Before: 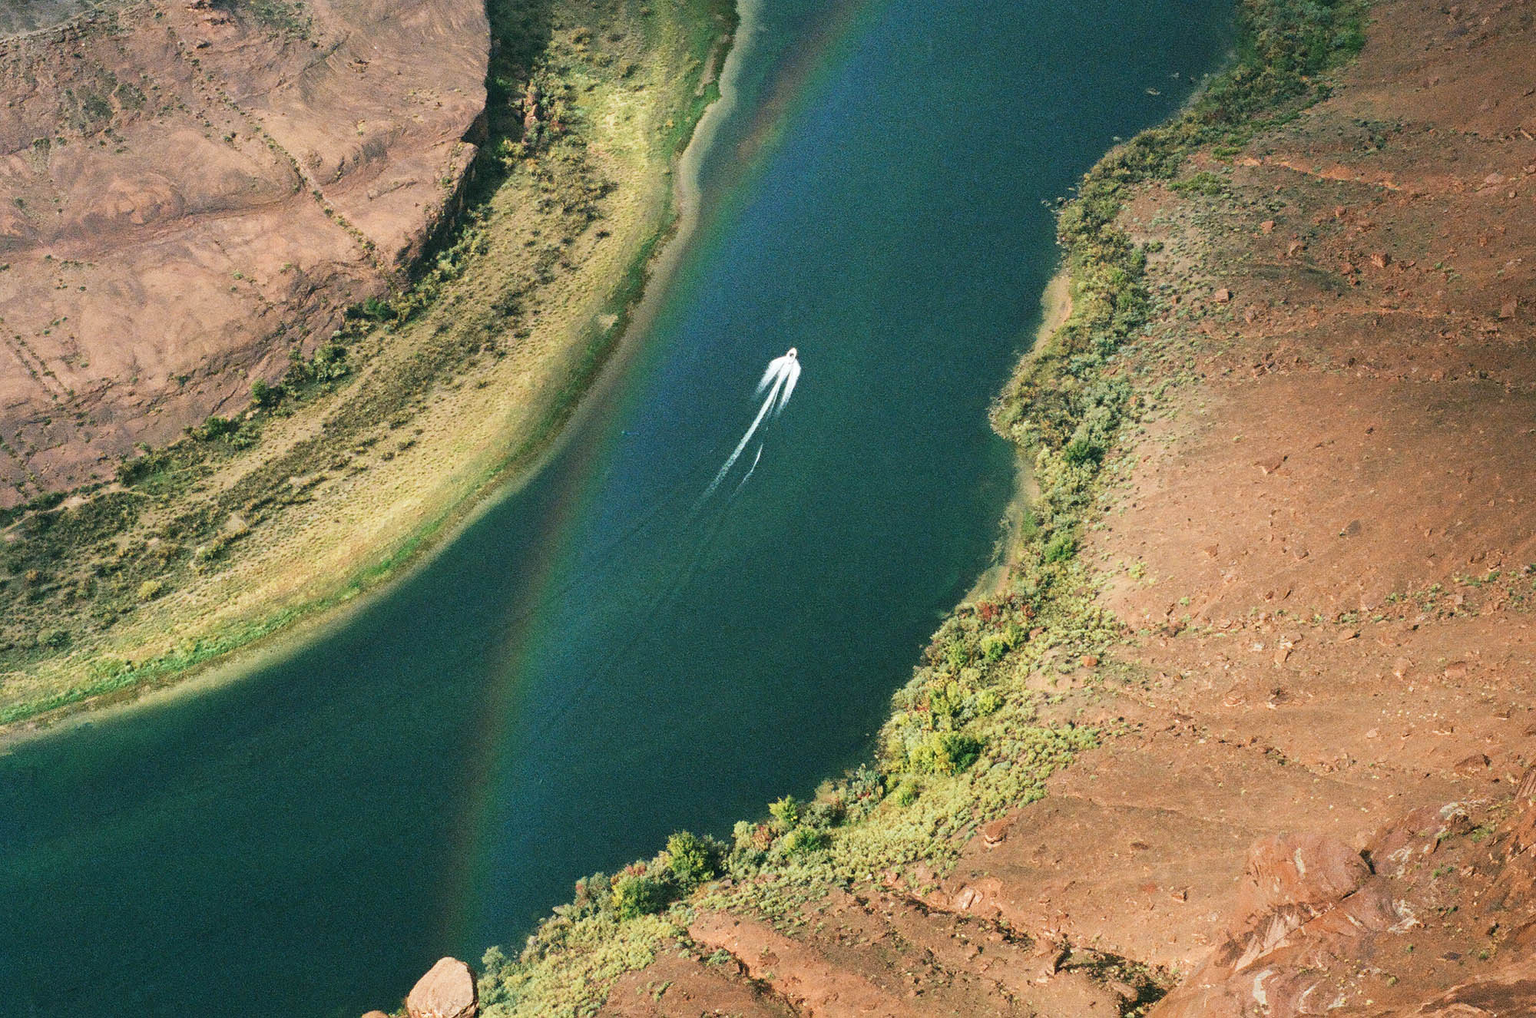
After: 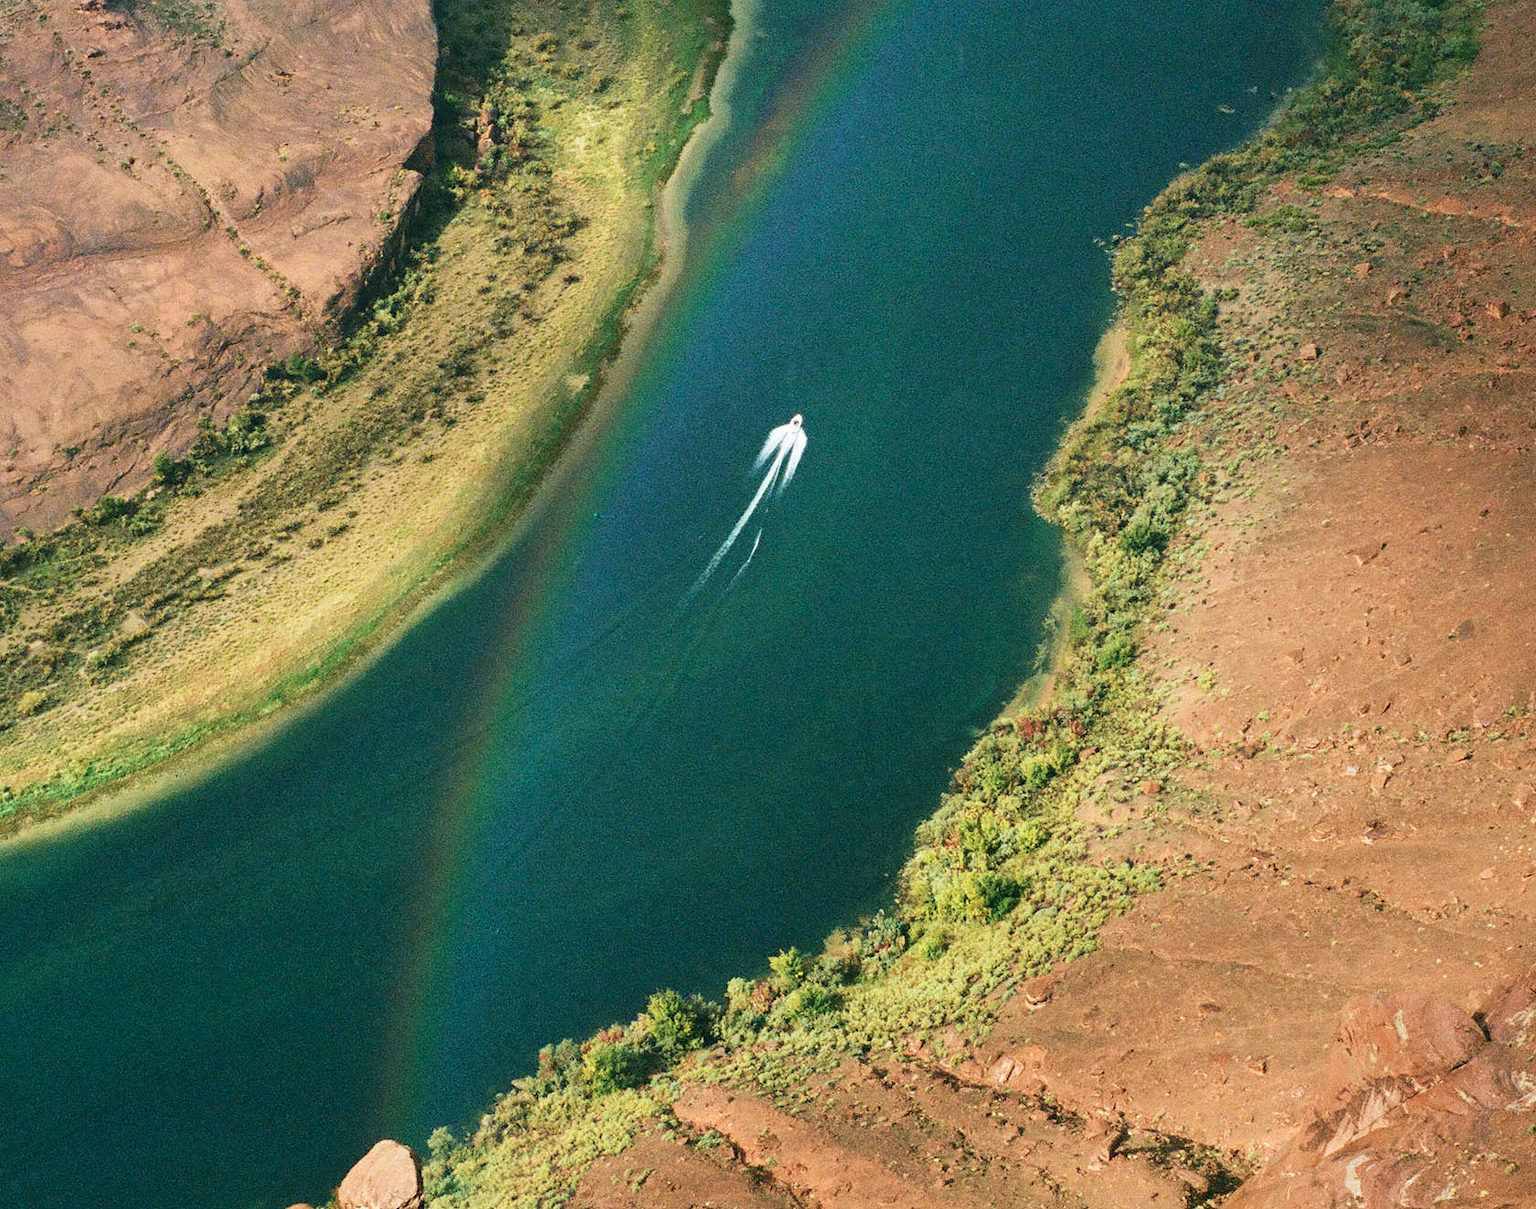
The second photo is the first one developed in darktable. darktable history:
velvia: strength 27%
crop: left 8.026%, right 7.374%
